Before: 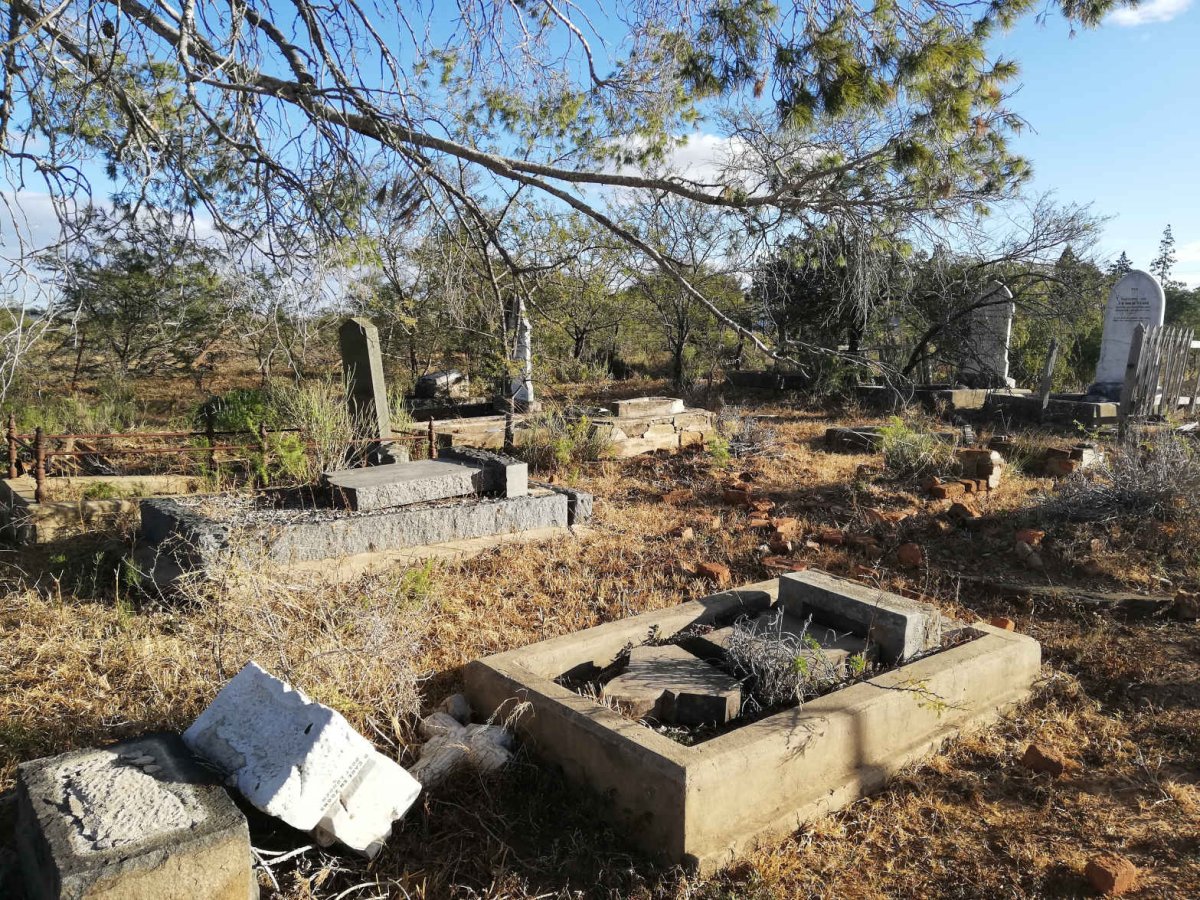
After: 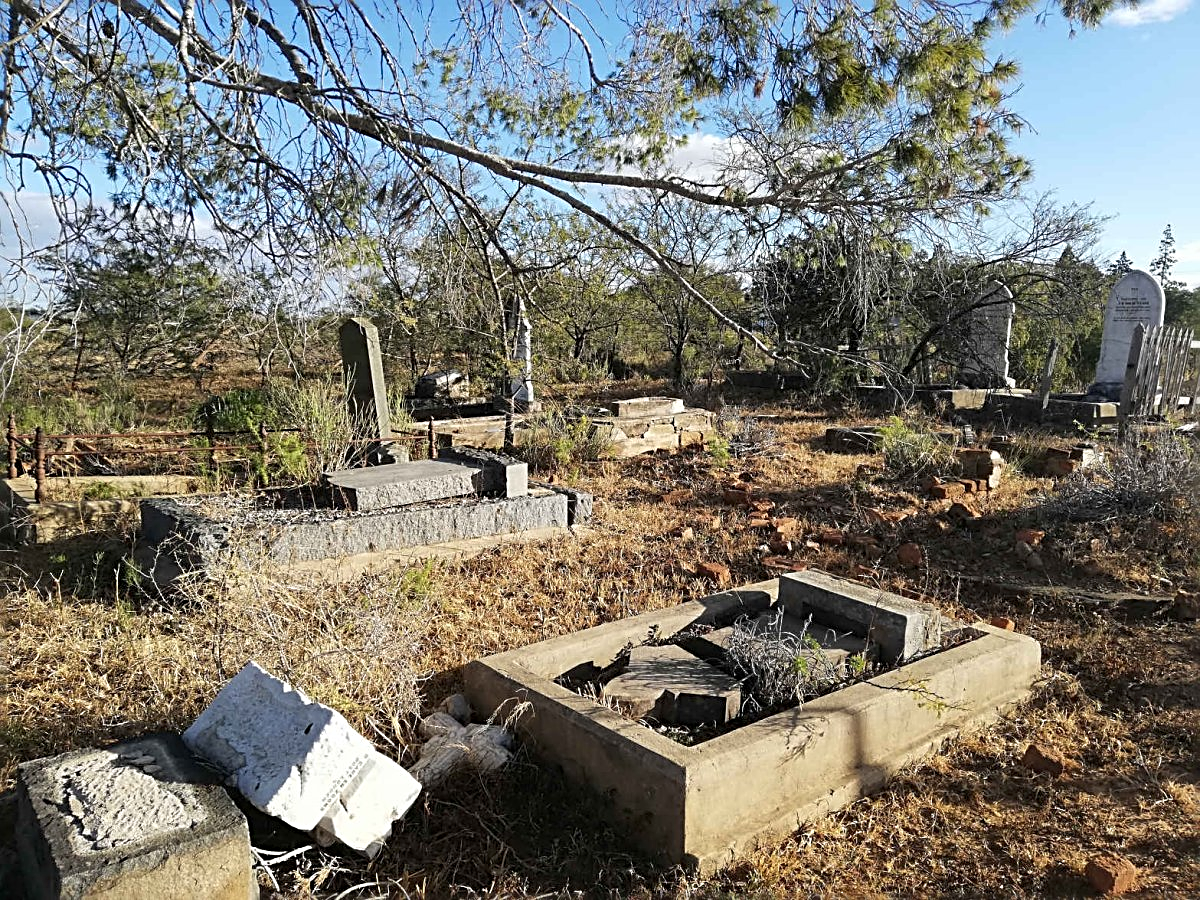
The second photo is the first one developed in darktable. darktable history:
sharpen: radius 2.599, amount 0.695
